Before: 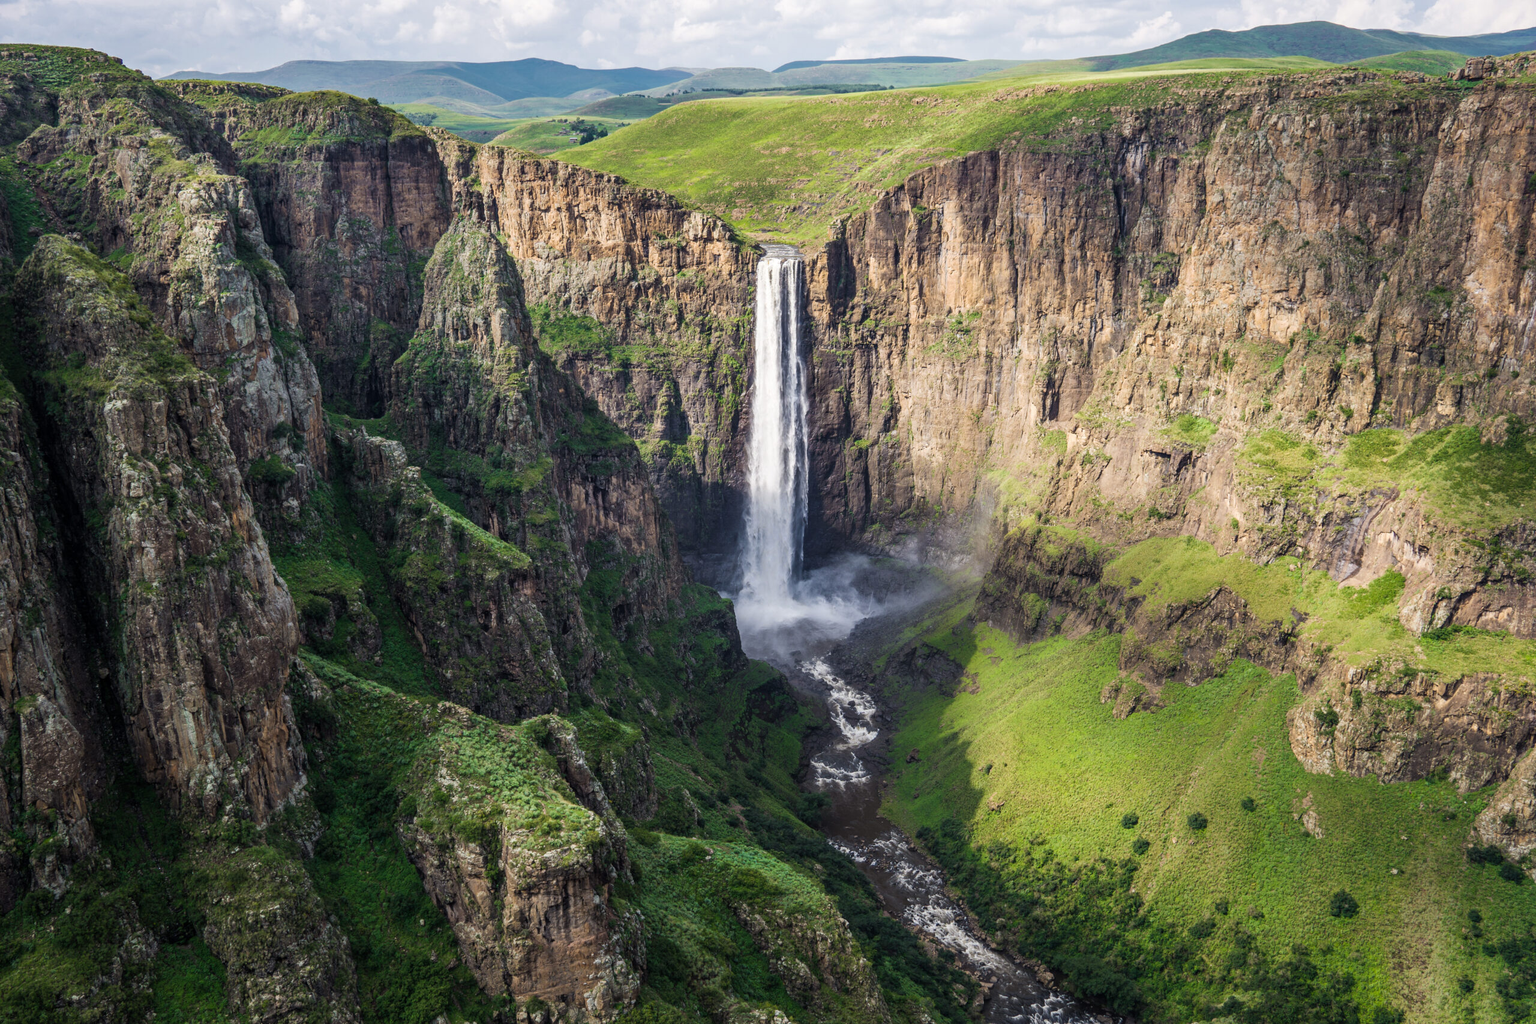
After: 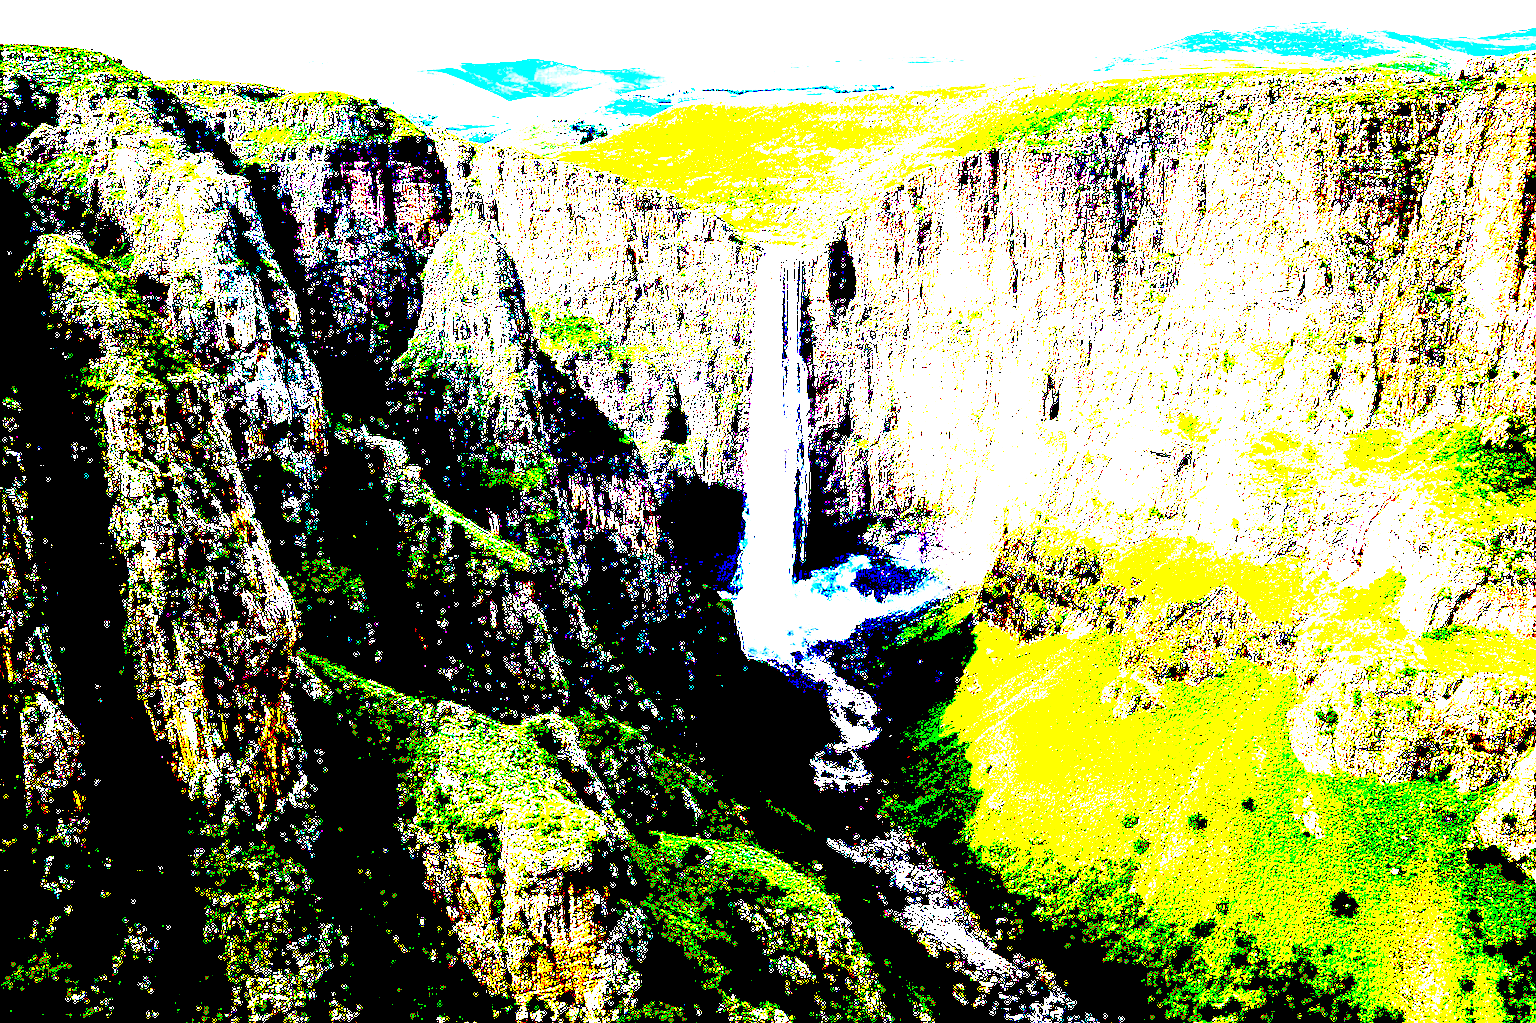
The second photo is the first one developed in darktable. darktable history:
sharpen: on, module defaults
exposure: black level correction 0.1, exposure 3 EV, compensate highlight preservation false
tone equalizer: -8 EV -0.417 EV, -7 EV -0.389 EV, -6 EV -0.333 EV, -5 EV -0.222 EV, -3 EV 0.222 EV, -2 EV 0.333 EV, -1 EV 0.389 EV, +0 EV 0.417 EV, edges refinement/feathering 500, mask exposure compensation -1.57 EV, preserve details no
